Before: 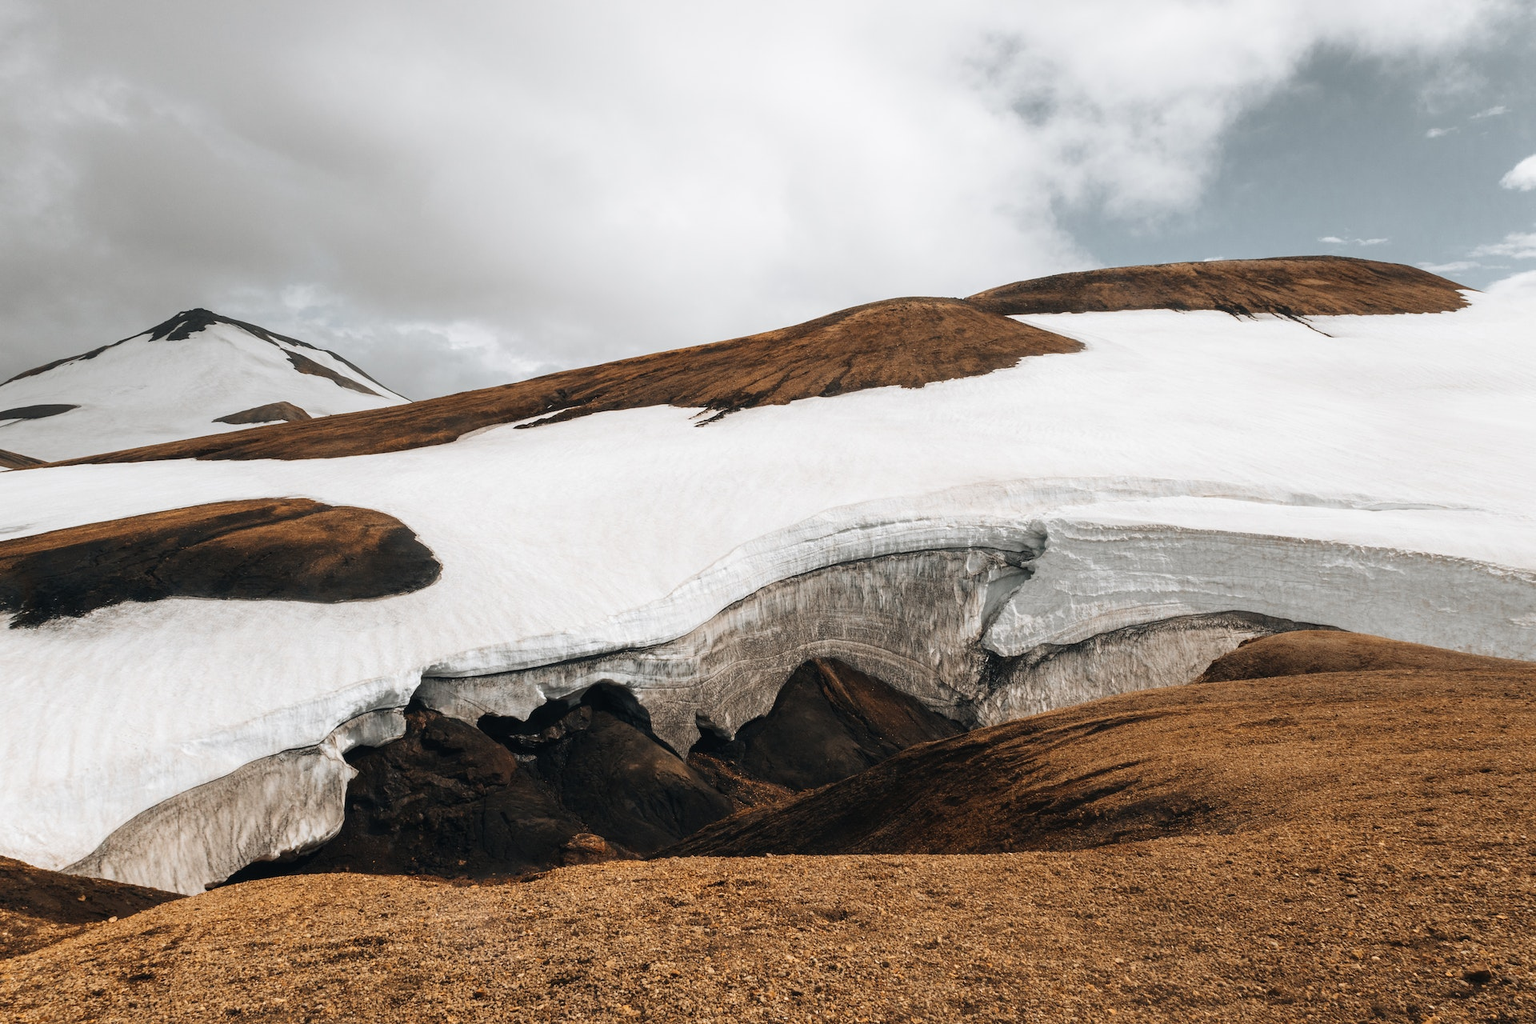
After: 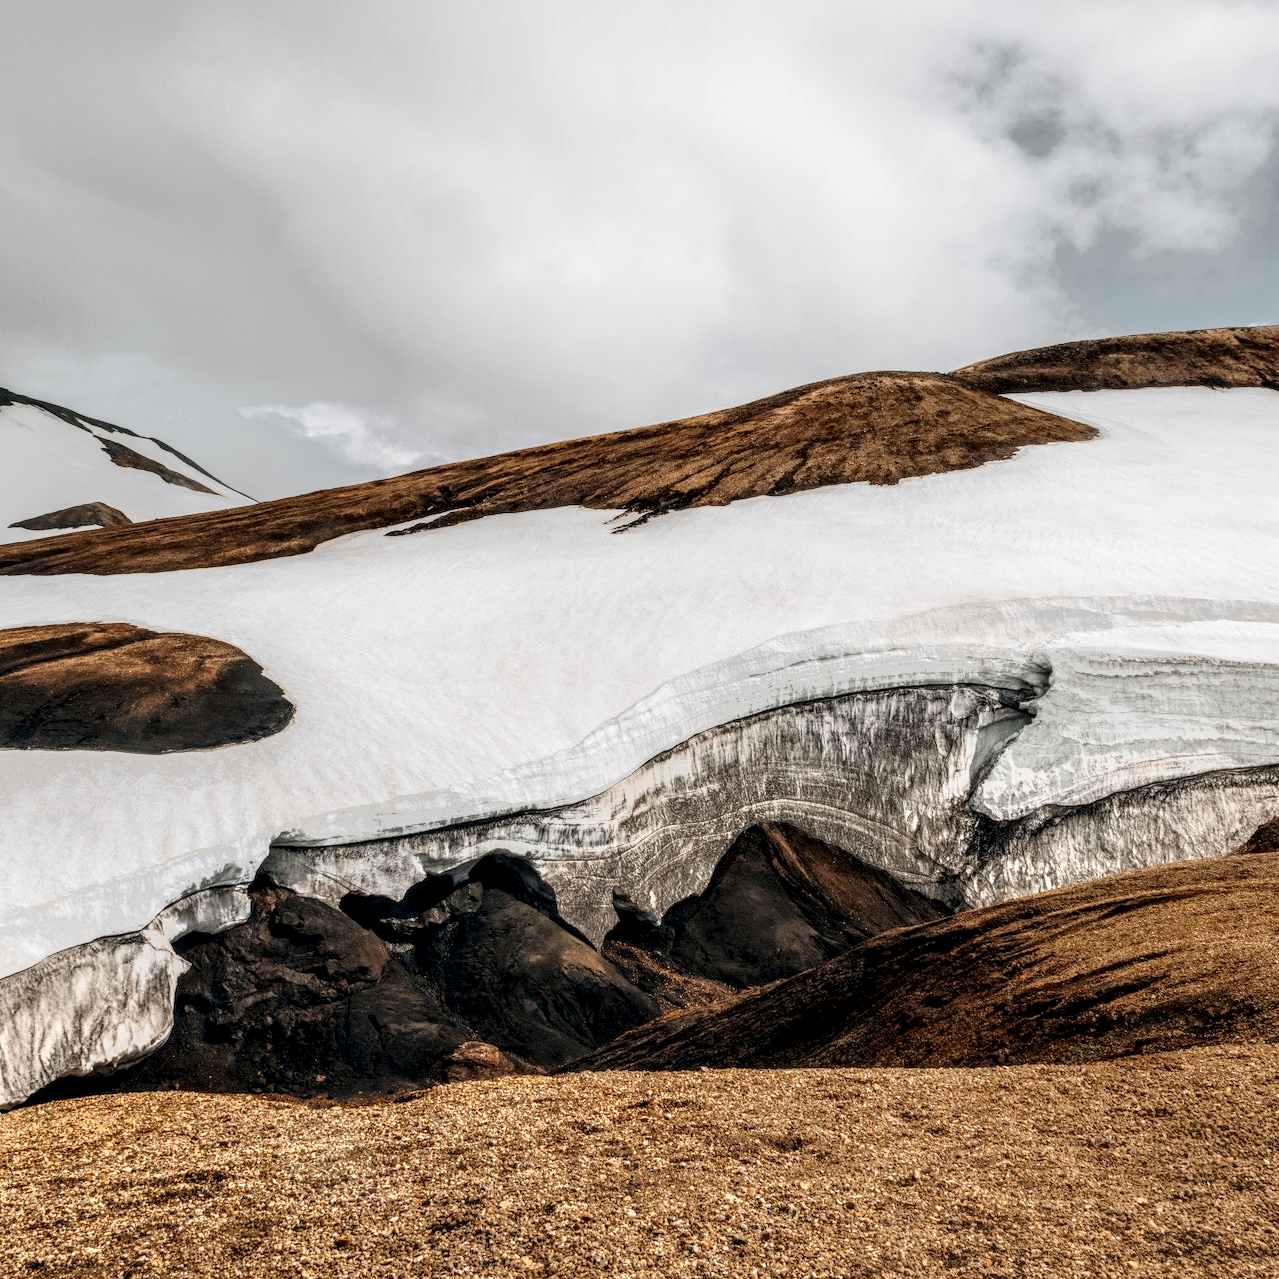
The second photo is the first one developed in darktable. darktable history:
tone curve: curves: ch0 [(0, 0) (0.003, 0.022) (0.011, 0.025) (0.025, 0.032) (0.044, 0.055) (0.069, 0.089) (0.1, 0.133) (0.136, 0.18) (0.177, 0.231) (0.224, 0.291) (0.277, 0.35) (0.335, 0.42) (0.399, 0.496) (0.468, 0.561) (0.543, 0.632) (0.623, 0.706) (0.709, 0.783) (0.801, 0.865) (0.898, 0.947) (1, 1)], preserve colors none
tone equalizer: -7 EV -0.63 EV, -6 EV 1 EV, -5 EV -0.45 EV, -4 EV 0.43 EV, -3 EV 0.41 EV, -2 EV 0.15 EV, -1 EV -0.15 EV, +0 EV -0.39 EV, smoothing diameter 25%, edges refinement/feathering 10, preserve details guided filter
local contrast: highlights 19%, detail 186%
crop and rotate: left 13.409%, right 19.924%
